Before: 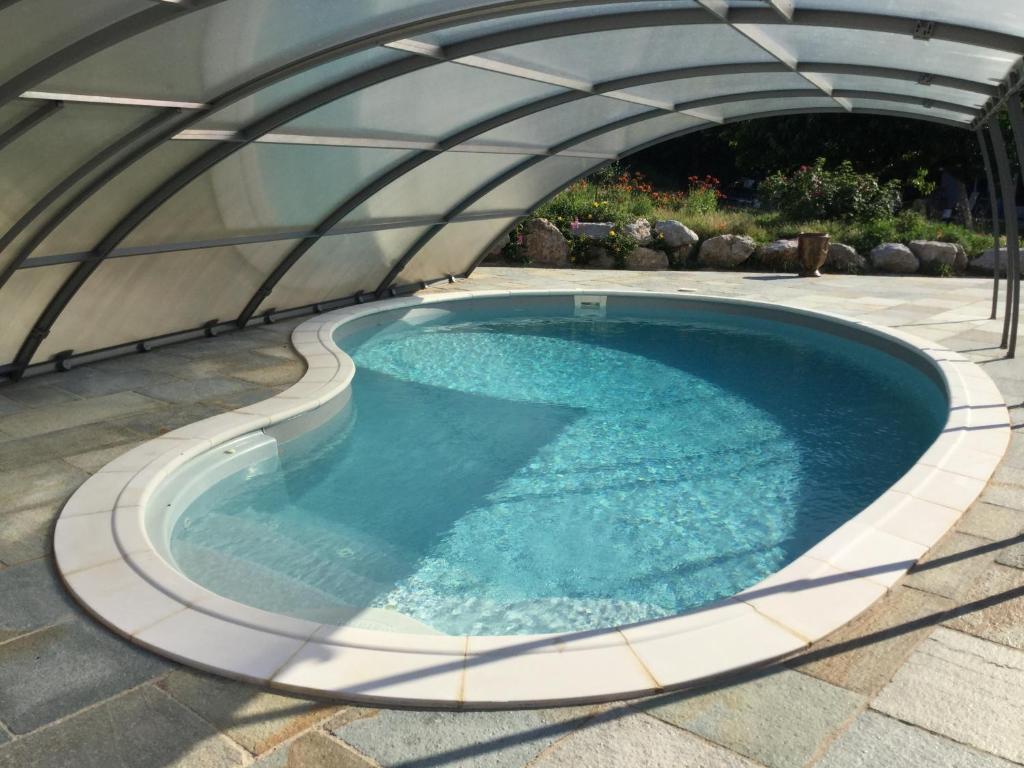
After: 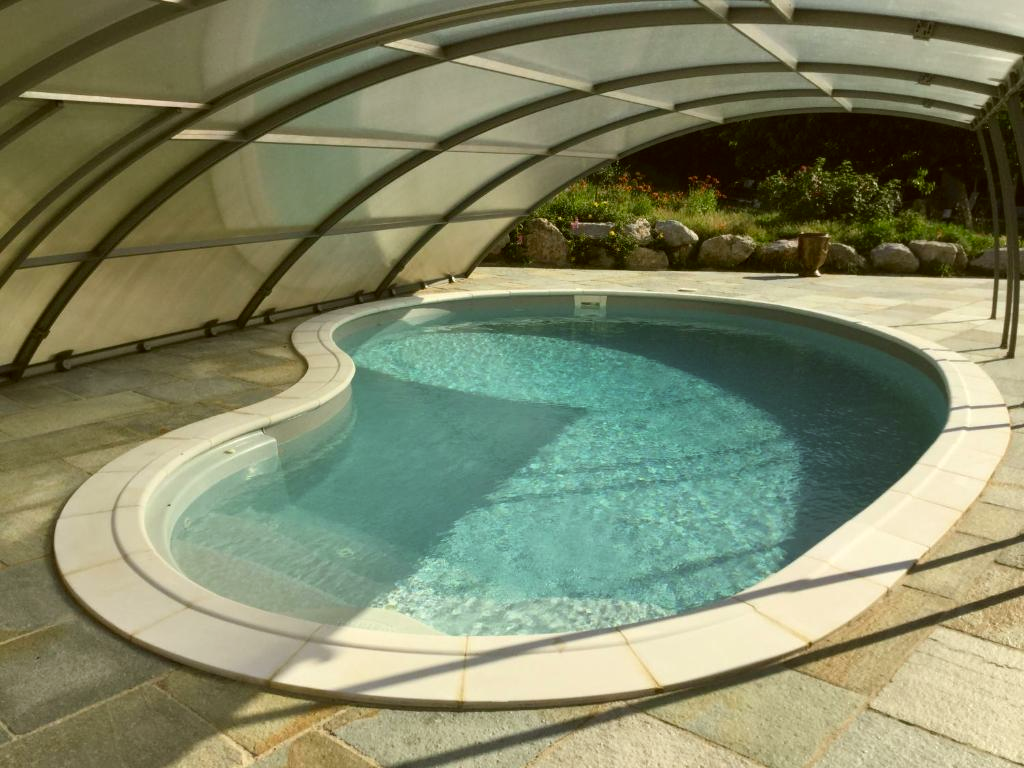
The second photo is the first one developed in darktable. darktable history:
color correction: highlights a* -1.34, highlights b* 10.55, shadows a* 0.582, shadows b* 19.43
